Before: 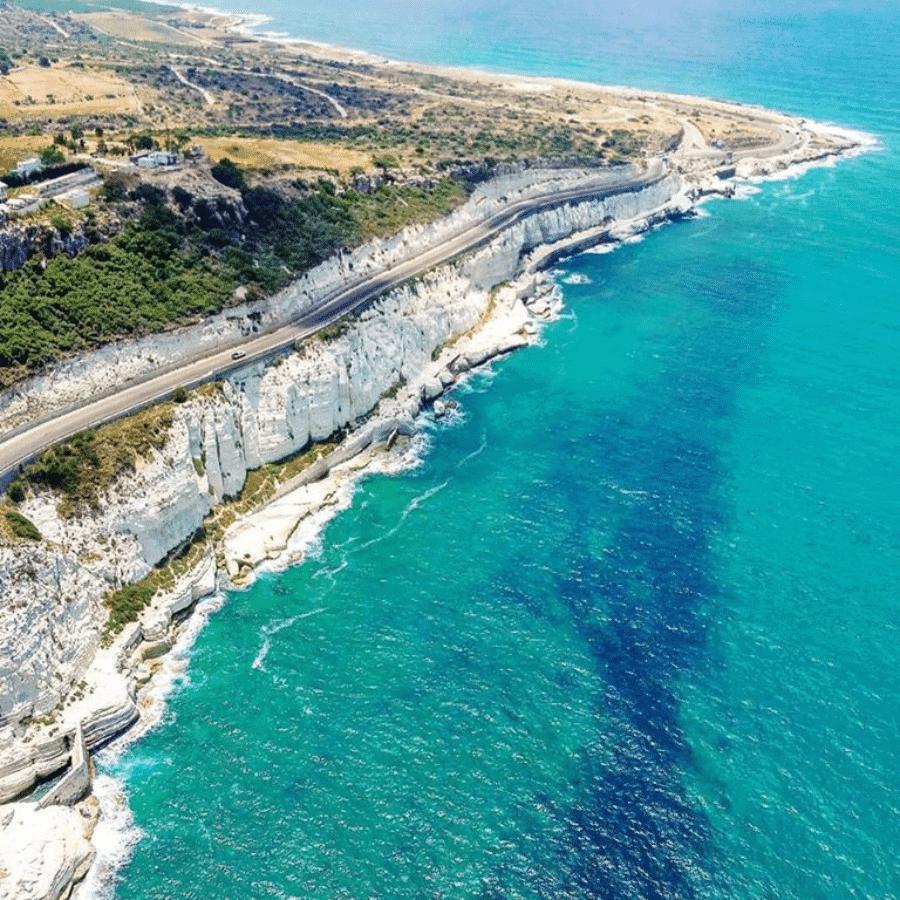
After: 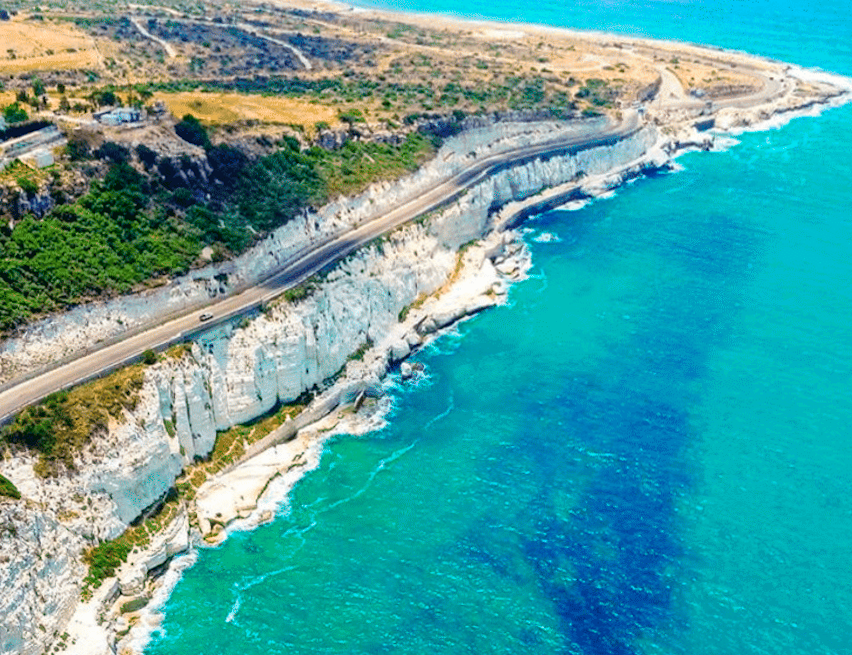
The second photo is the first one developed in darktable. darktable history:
rotate and perspective: rotation 0.074°, lens shift (vertical) 0.096, lens shift (horizontal) -0.041, crop left 0.043, crop right 0.952, crop top 0.024, crop bottom 0.979
color correction: saturation 2.15
crop: left 0.387%, top 5.469%, bottom 19.809%
color contrast: blue-yellow contrast 0.7
